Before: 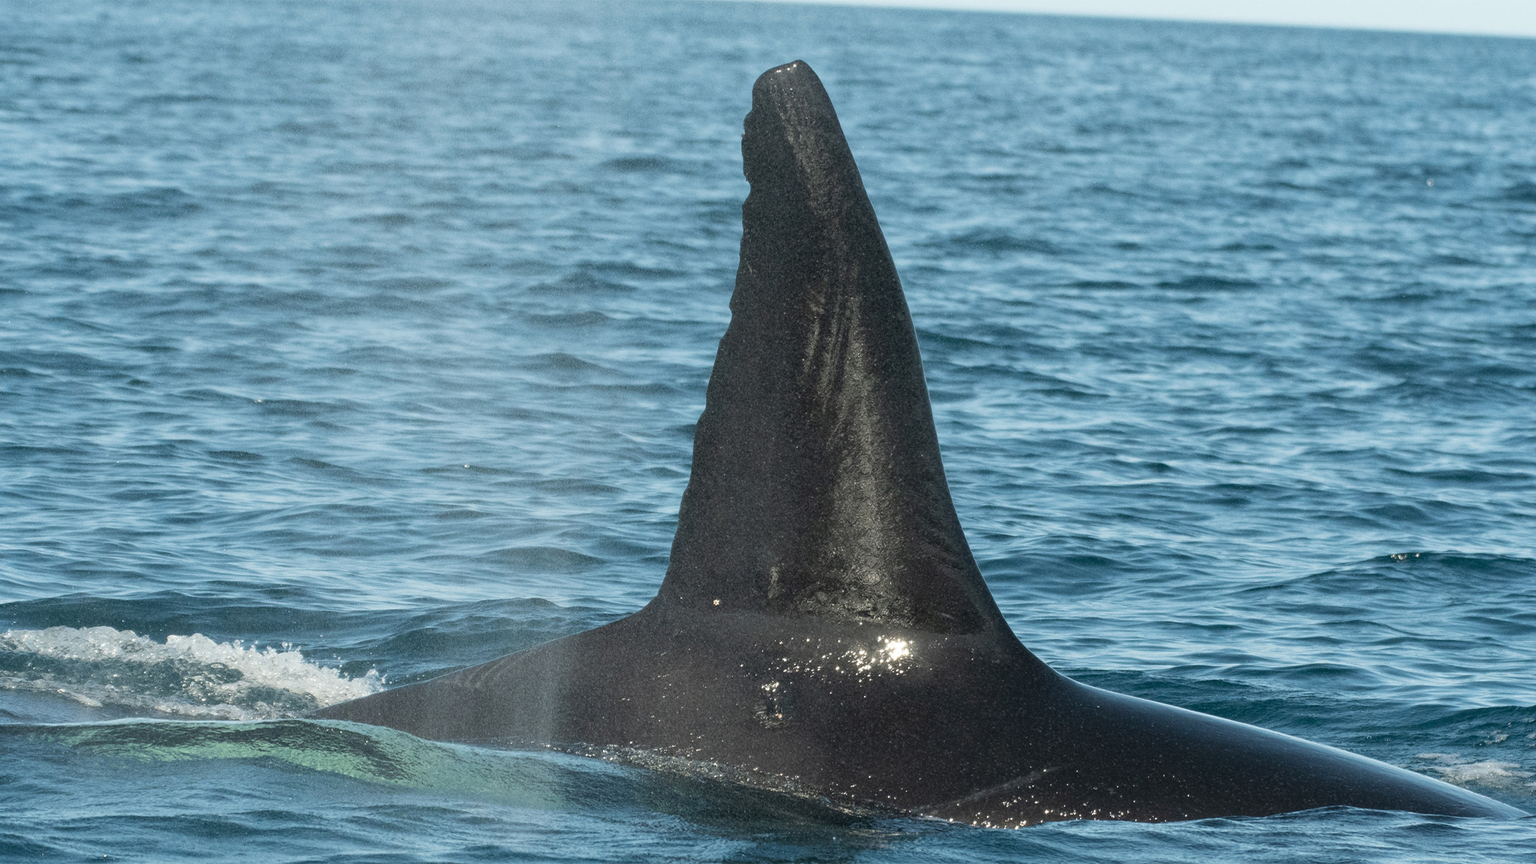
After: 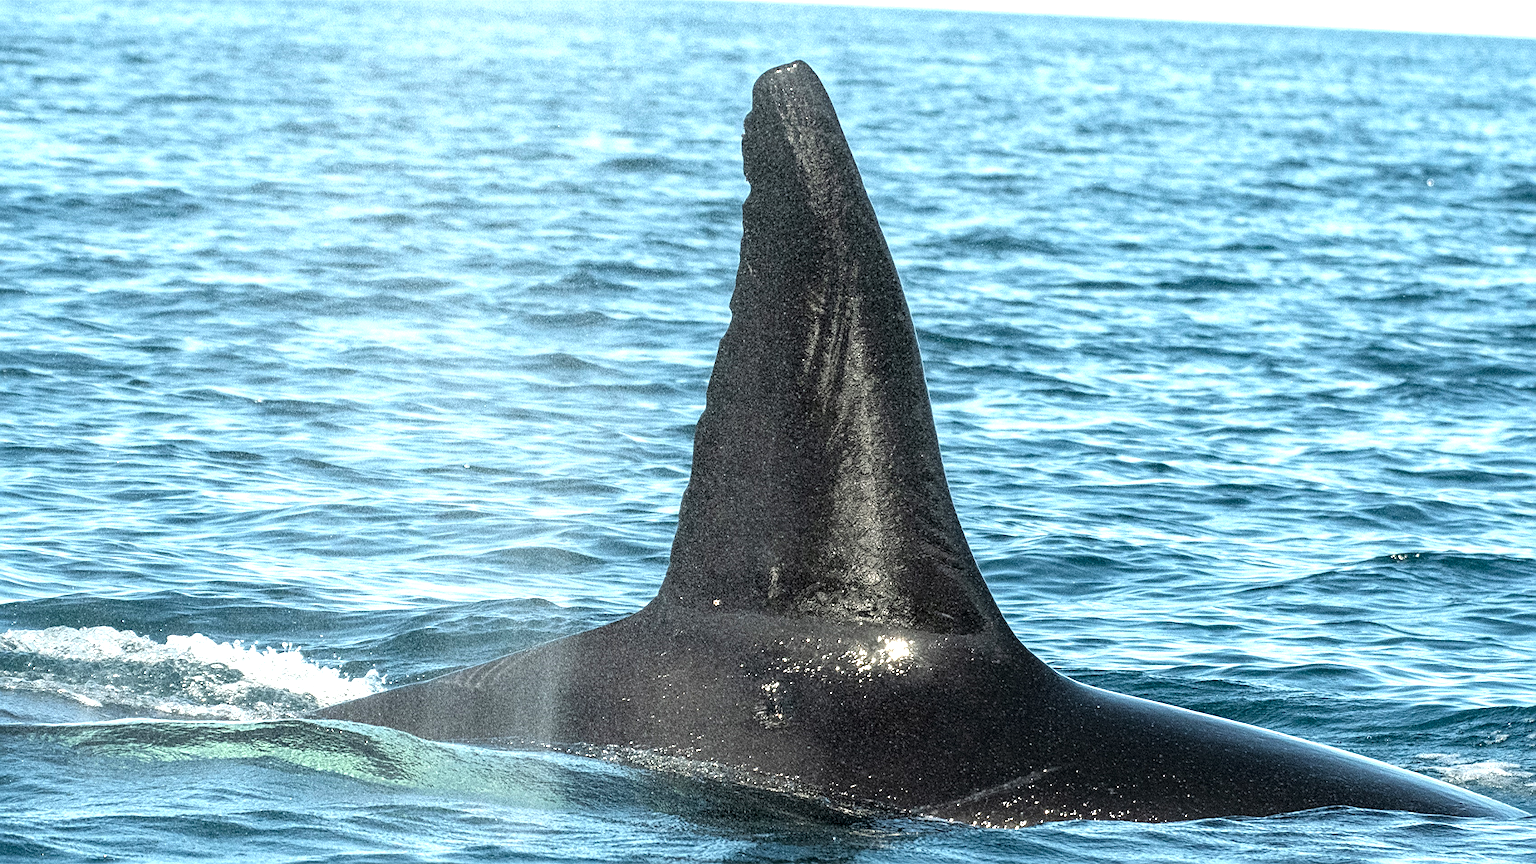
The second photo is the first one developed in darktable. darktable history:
tone equalizer: -8 EV -1.08 EV, -7 EV -1.03 EV, -6 EV -0.875 EV, -5 EV -0.567 EV, -3 EV 0.575 EV, -2 EV 0.892 EV, -1 EV 1.01 EV, +0 EV 1.07 EV
sharpen: on, module defaults
local contrast: detail 130%
